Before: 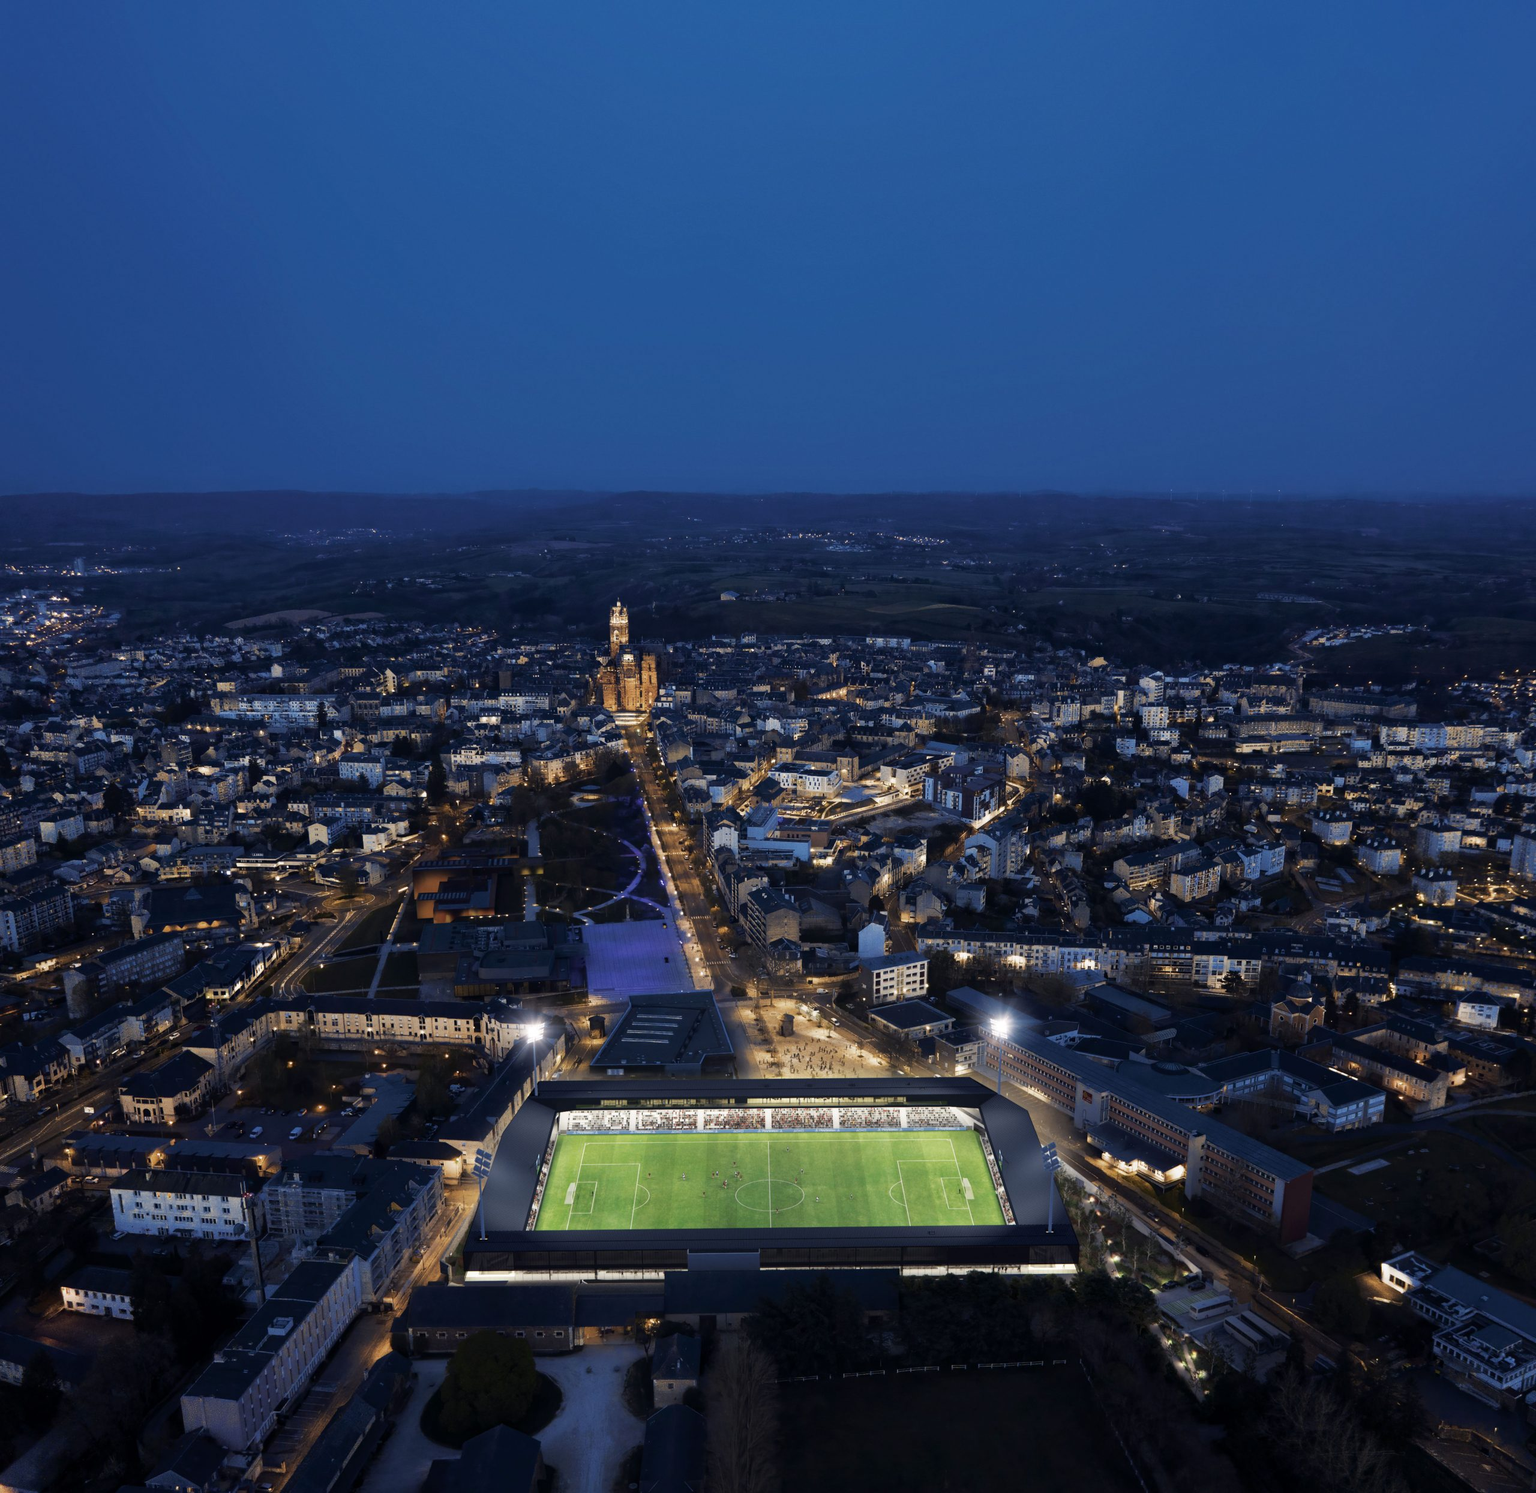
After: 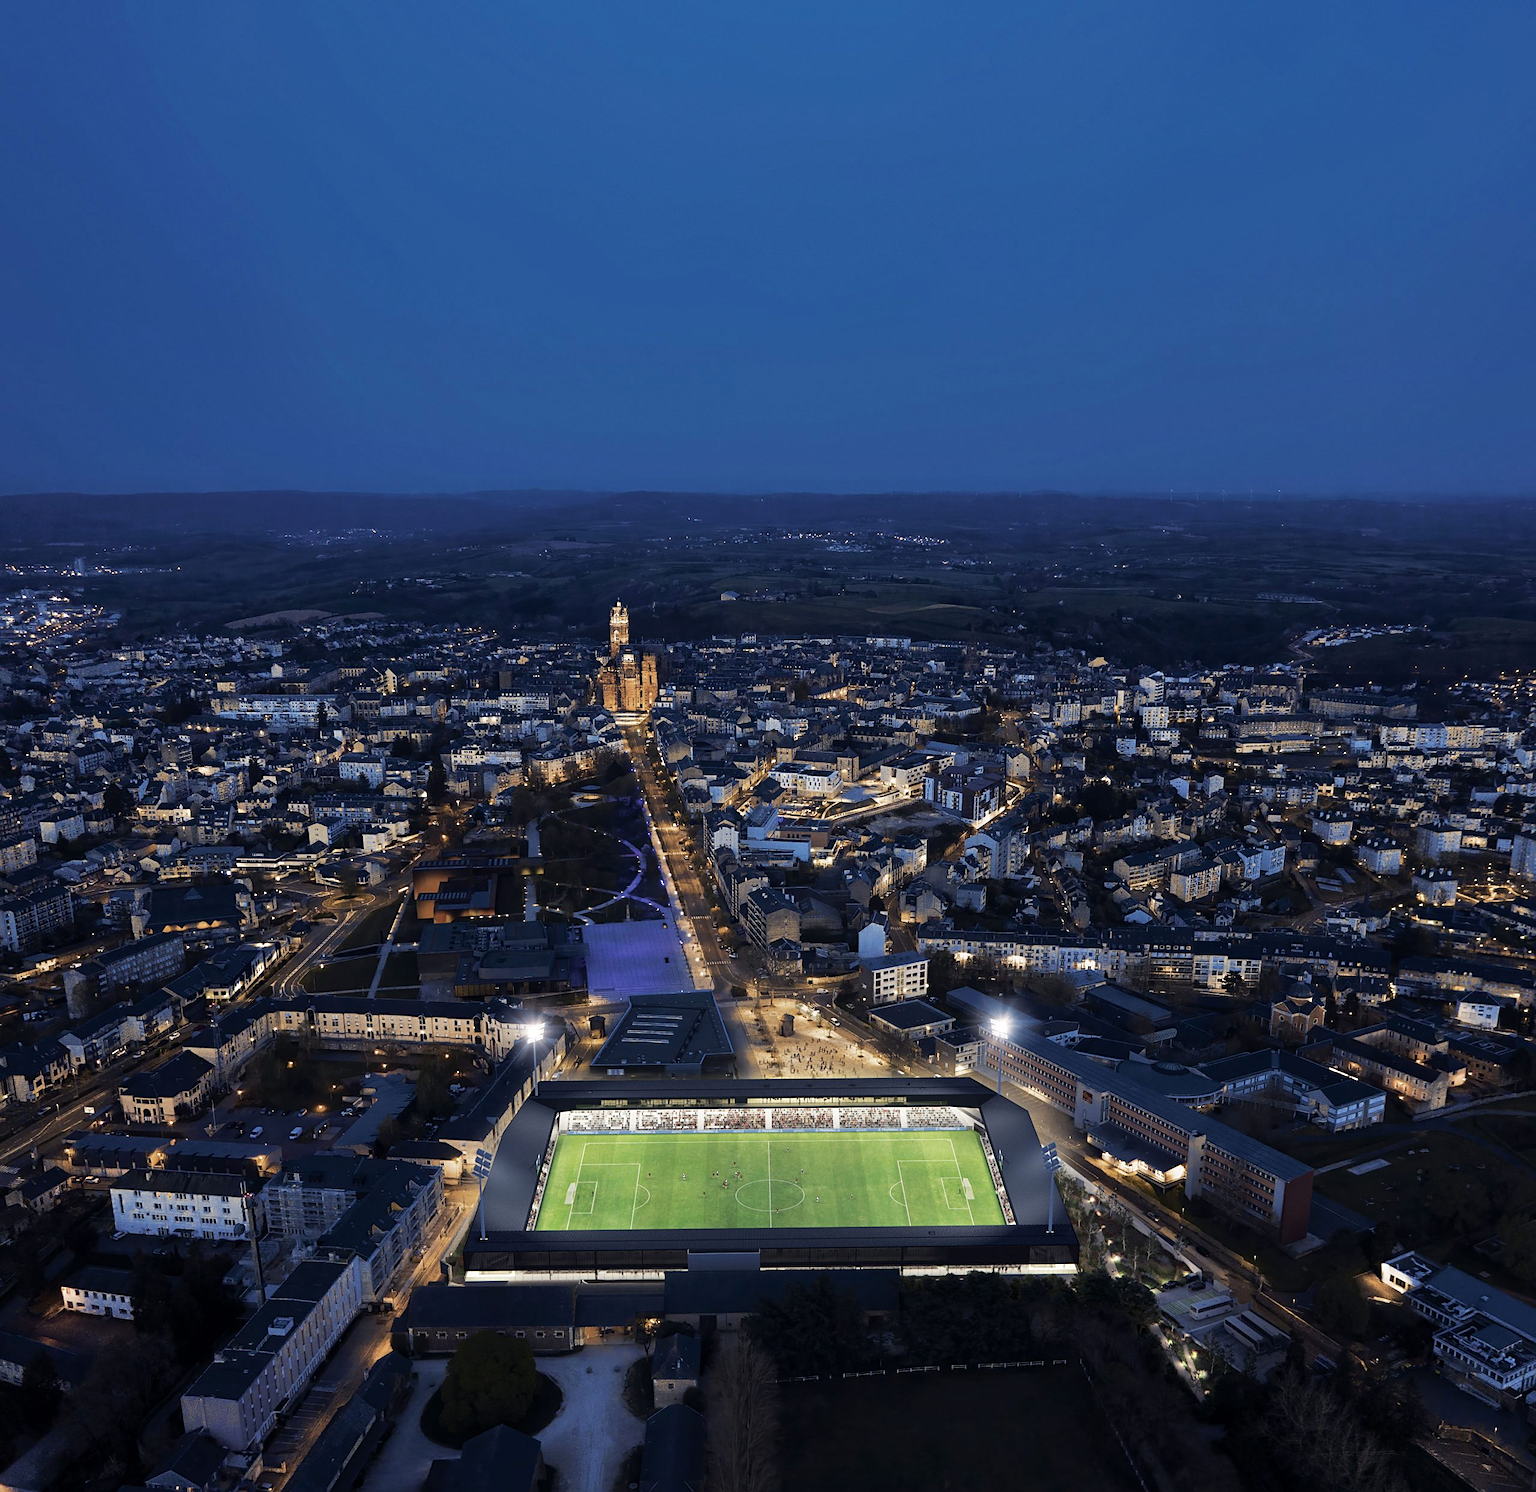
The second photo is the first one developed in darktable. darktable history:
shadows and highlights: radius 337.17, shadows 29.01, soften with gaussian
sharpen: on, module defaults
